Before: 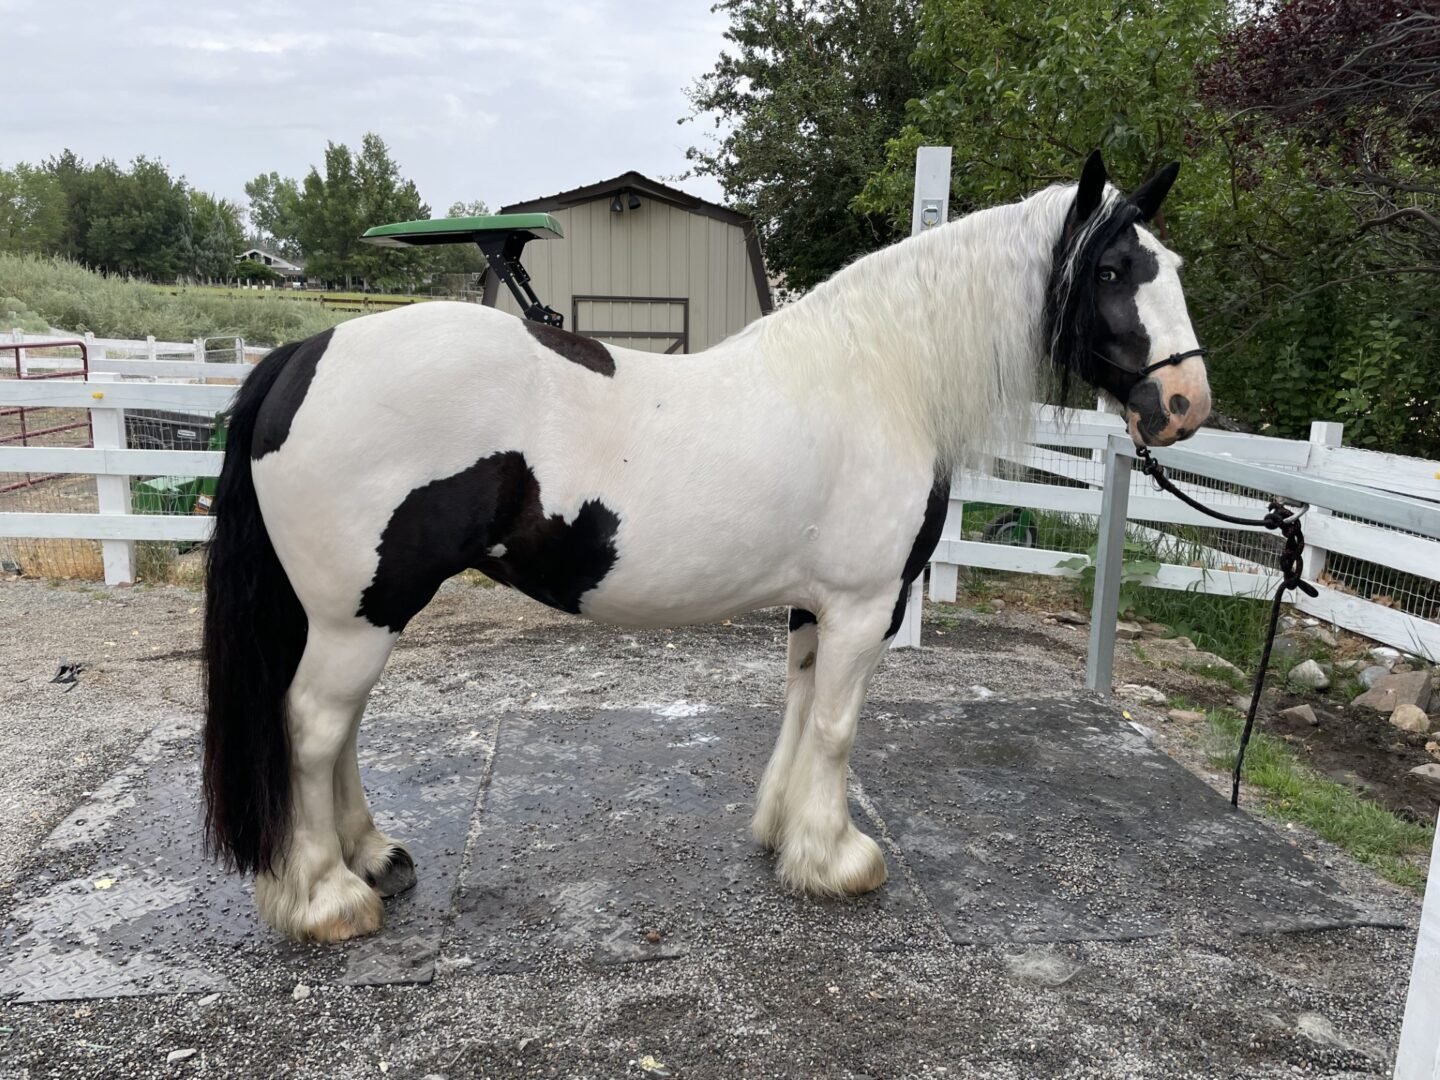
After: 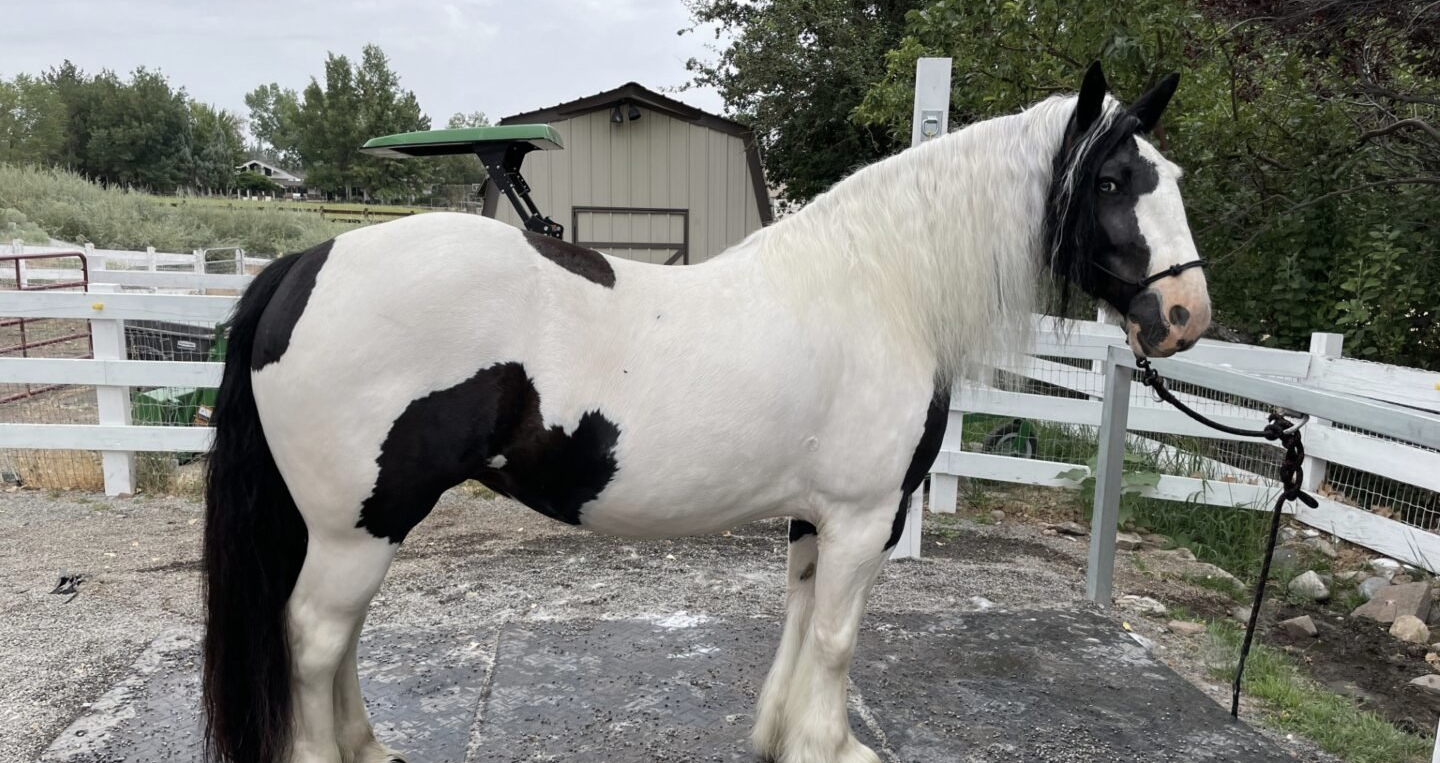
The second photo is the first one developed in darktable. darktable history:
crop and rotate: top 8.293%, bottom 20.996%
contrast brightness saturation: saturation -0.17
